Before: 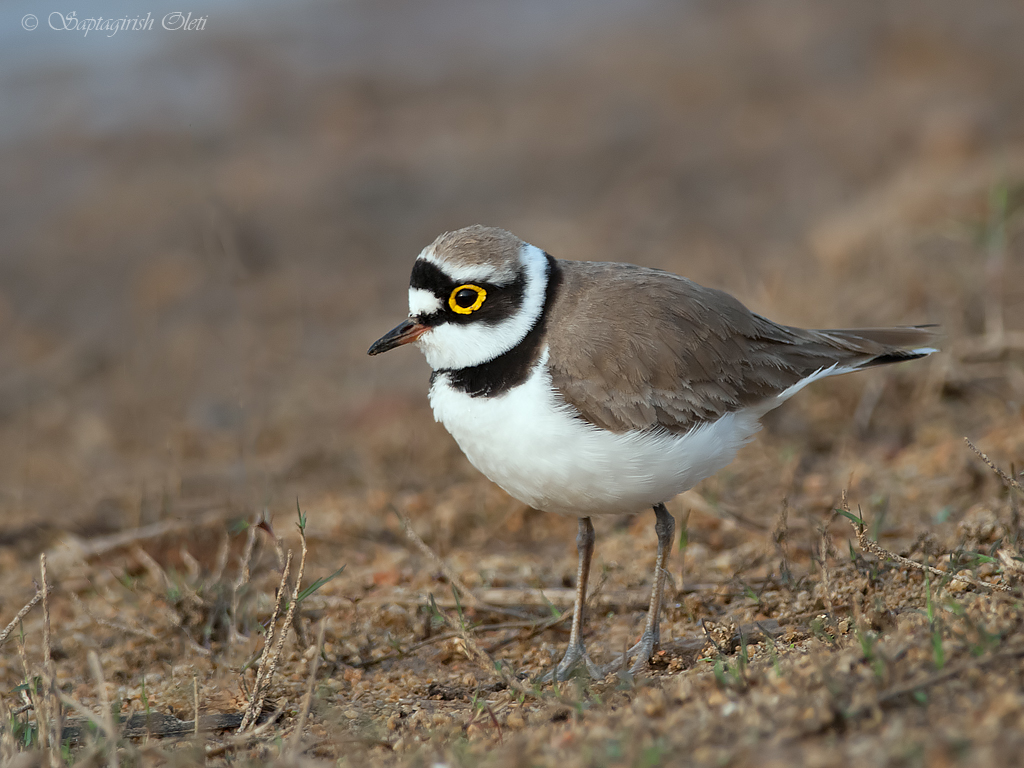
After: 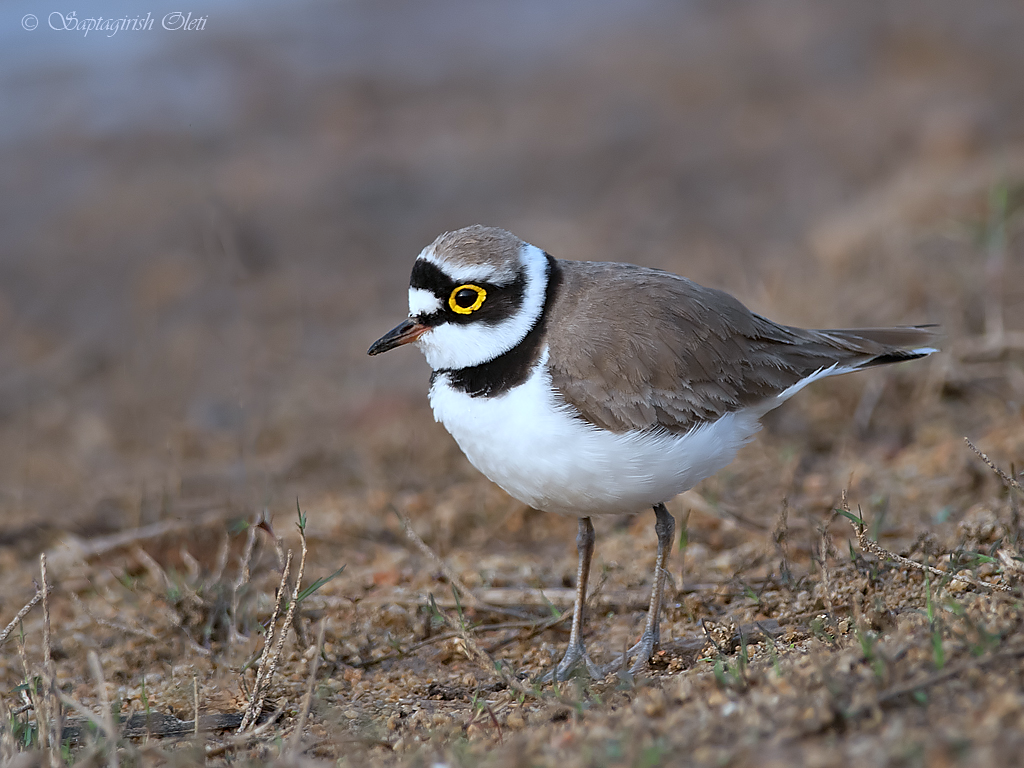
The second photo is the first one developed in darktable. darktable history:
white balance: red 0.967, blue 1.119, emerald 0.756
sharpen: radius 1.559, amount 0.373, threshold 1.271
